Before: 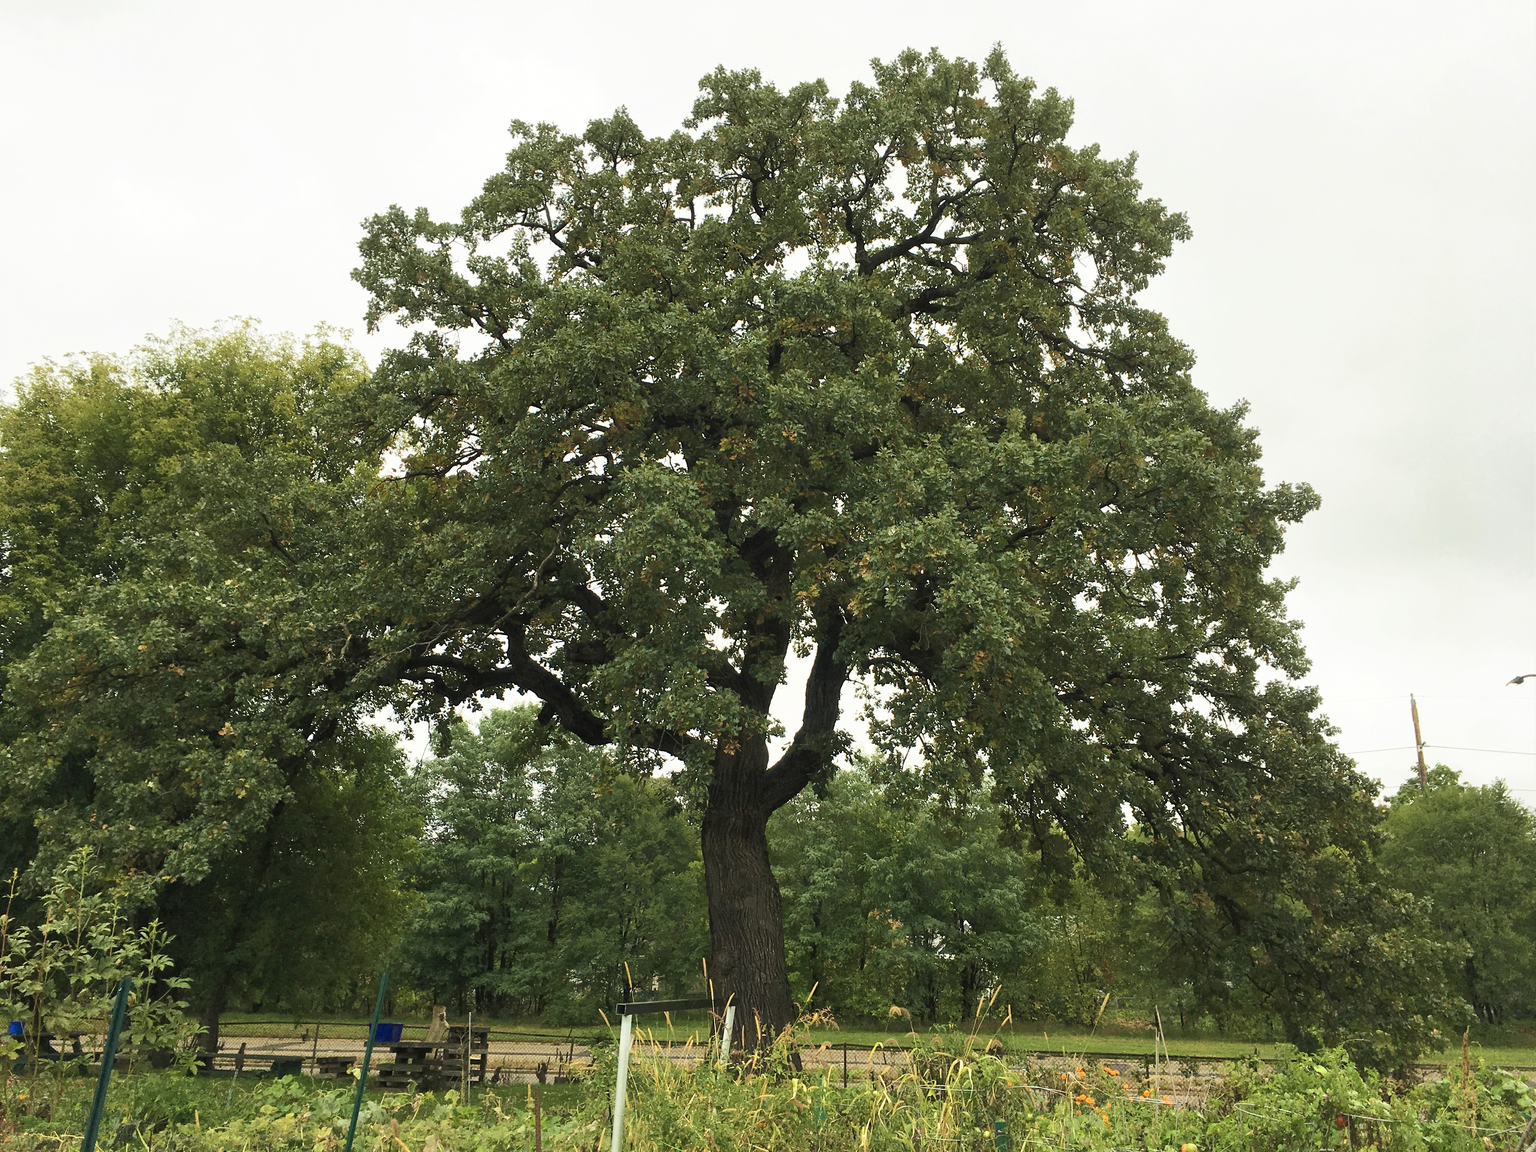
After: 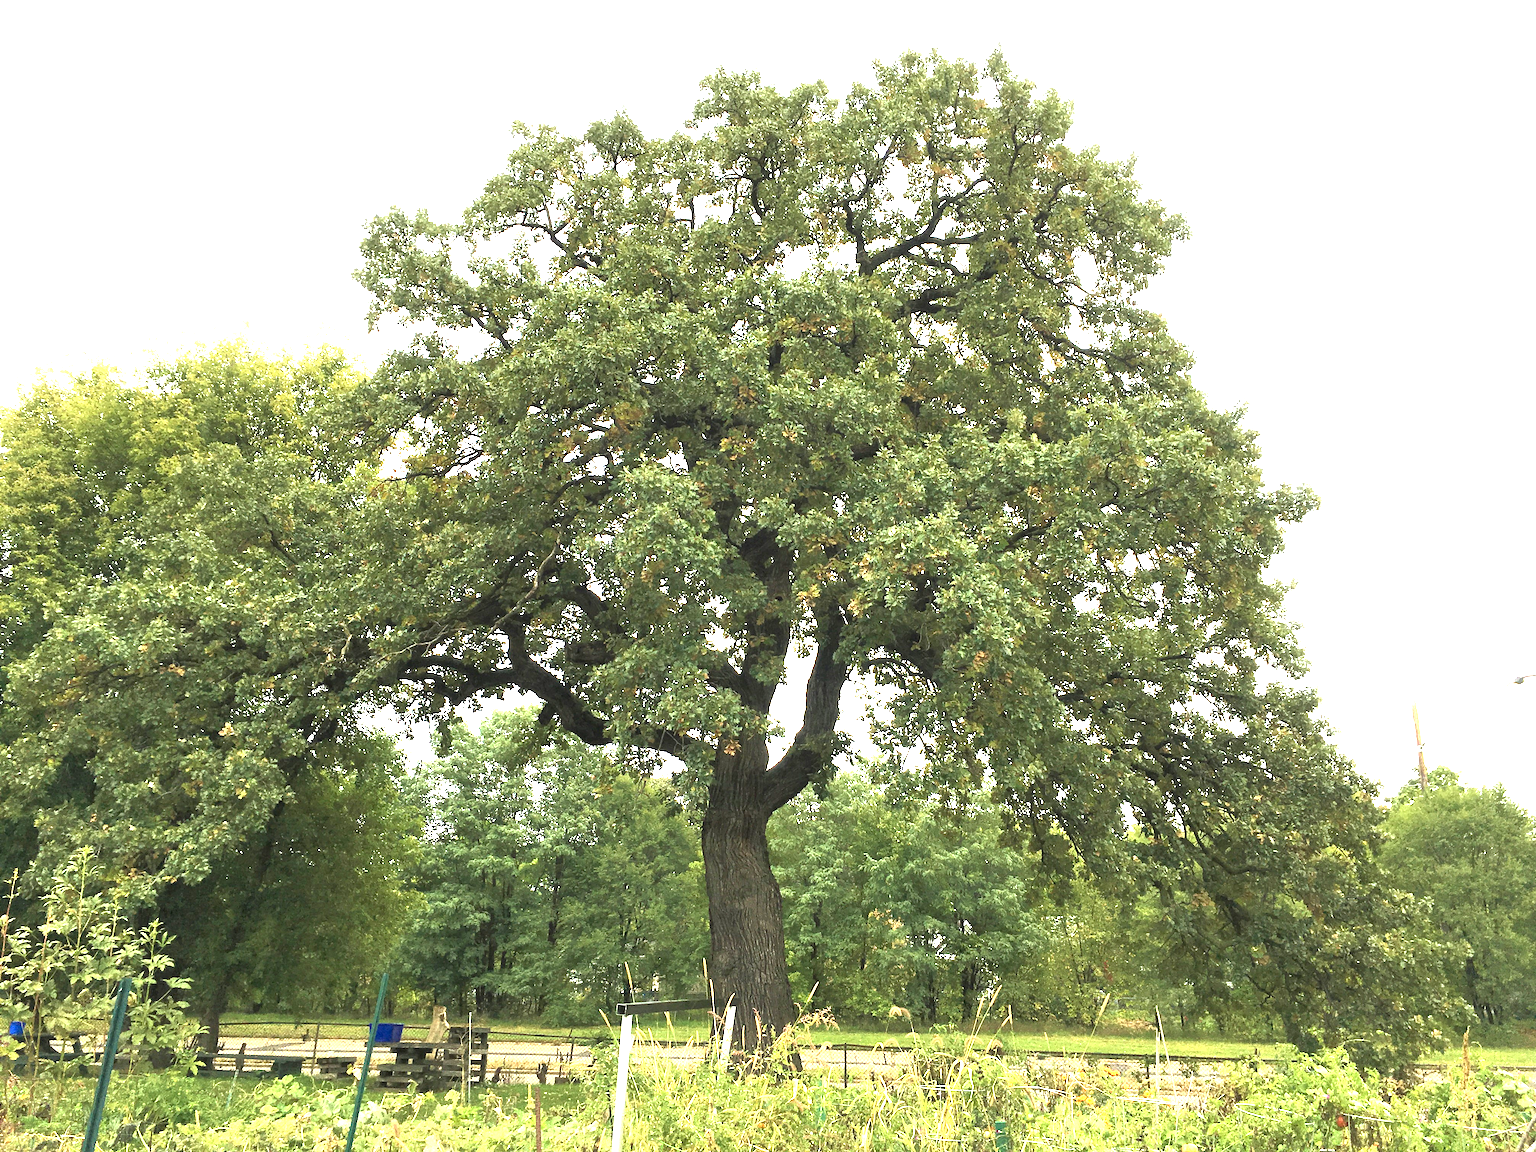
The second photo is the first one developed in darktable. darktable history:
exposure: black level correction 0.001, exposure 1.723 EV, compensate highlight preservation false
